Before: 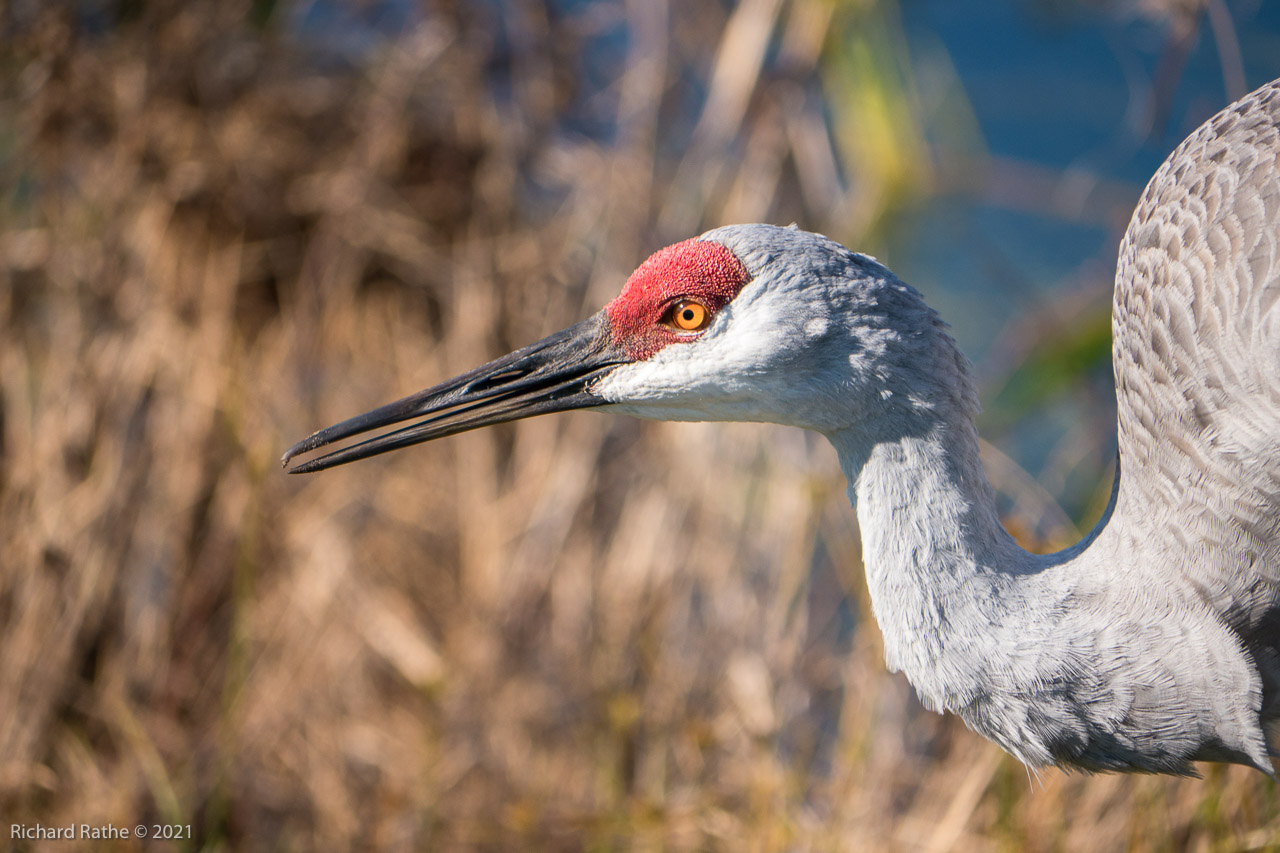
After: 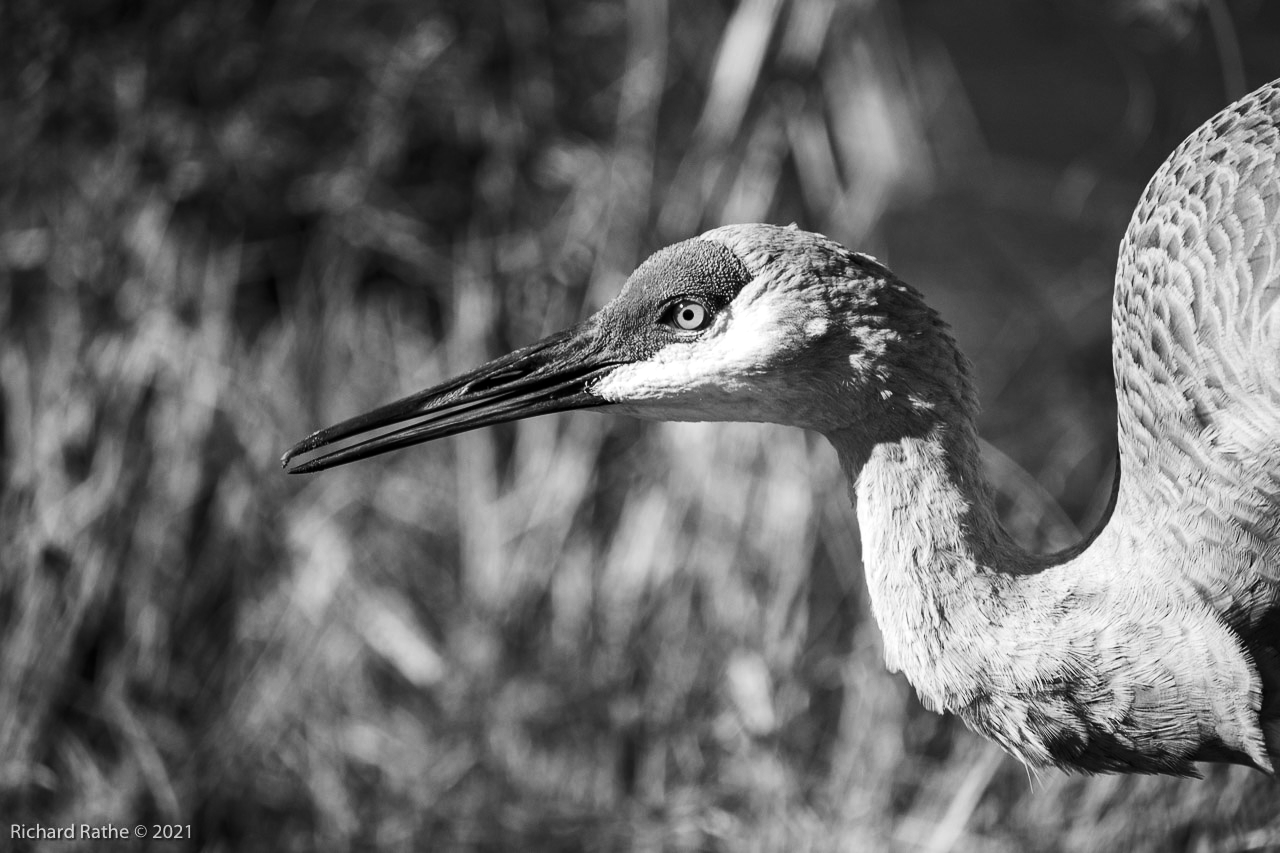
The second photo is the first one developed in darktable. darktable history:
monochrome: on, module defaults
contrast brightness saturation: contrast 0.2, brightness -0.11, saturation 0.1
haze removal: compatibility mode true, adaptive false
tone curve: curves: ch0 [(0, 0) (0.265, 0.253) (0.732, 0.751) (1, 1)], color space Lab, linked channels, preserve colors none
